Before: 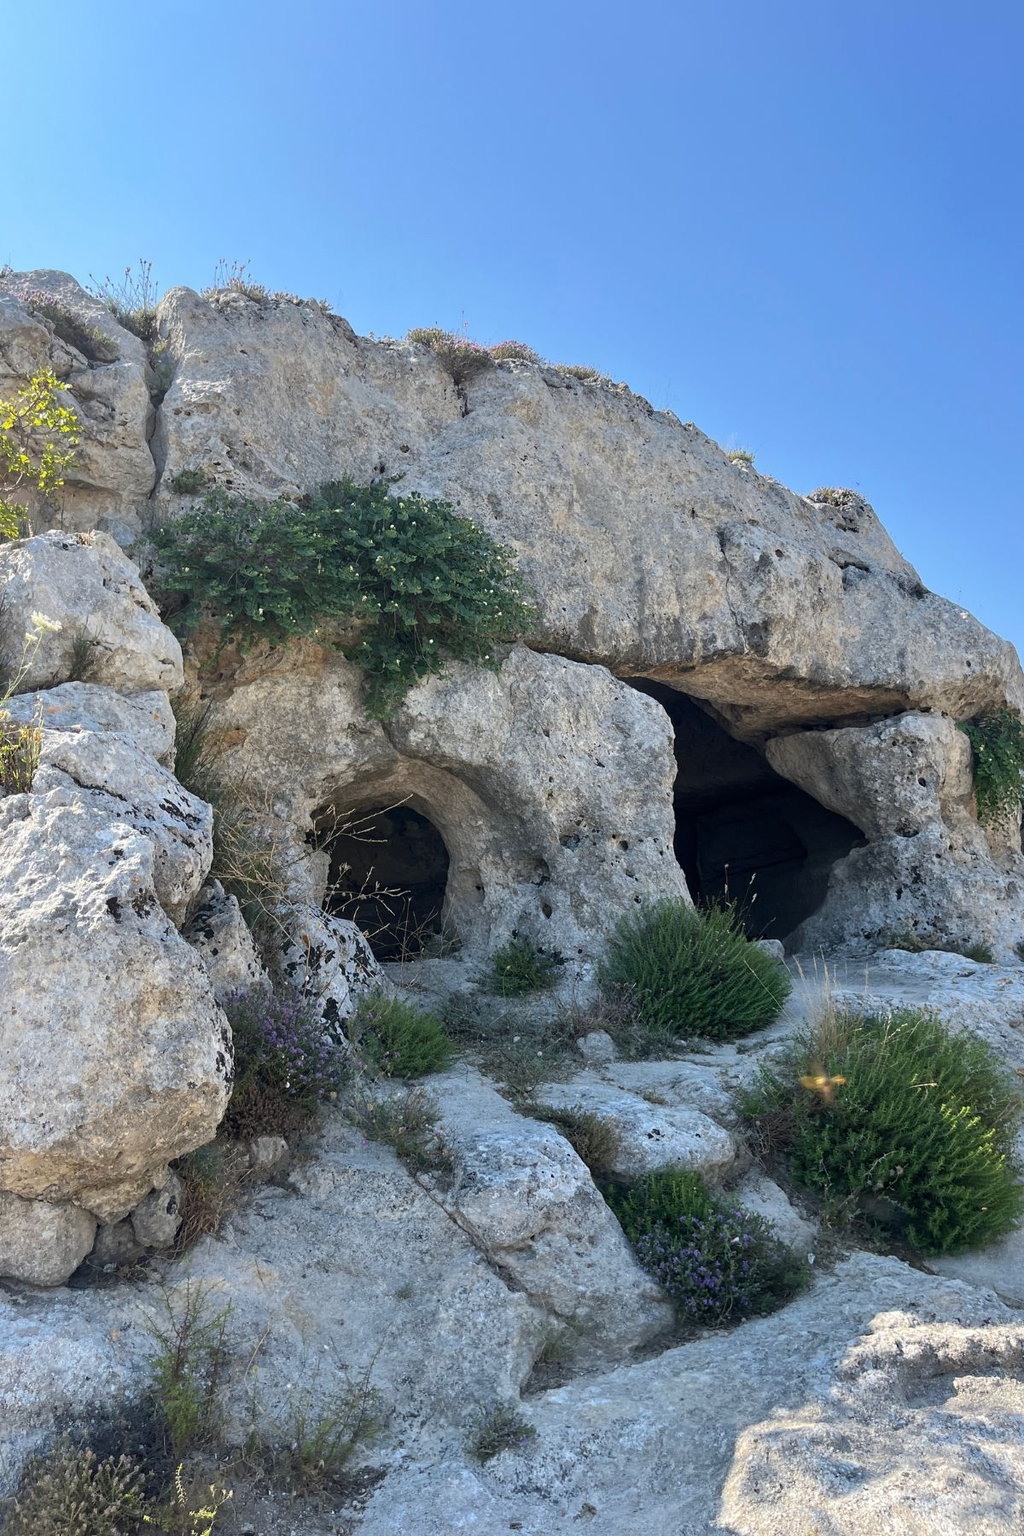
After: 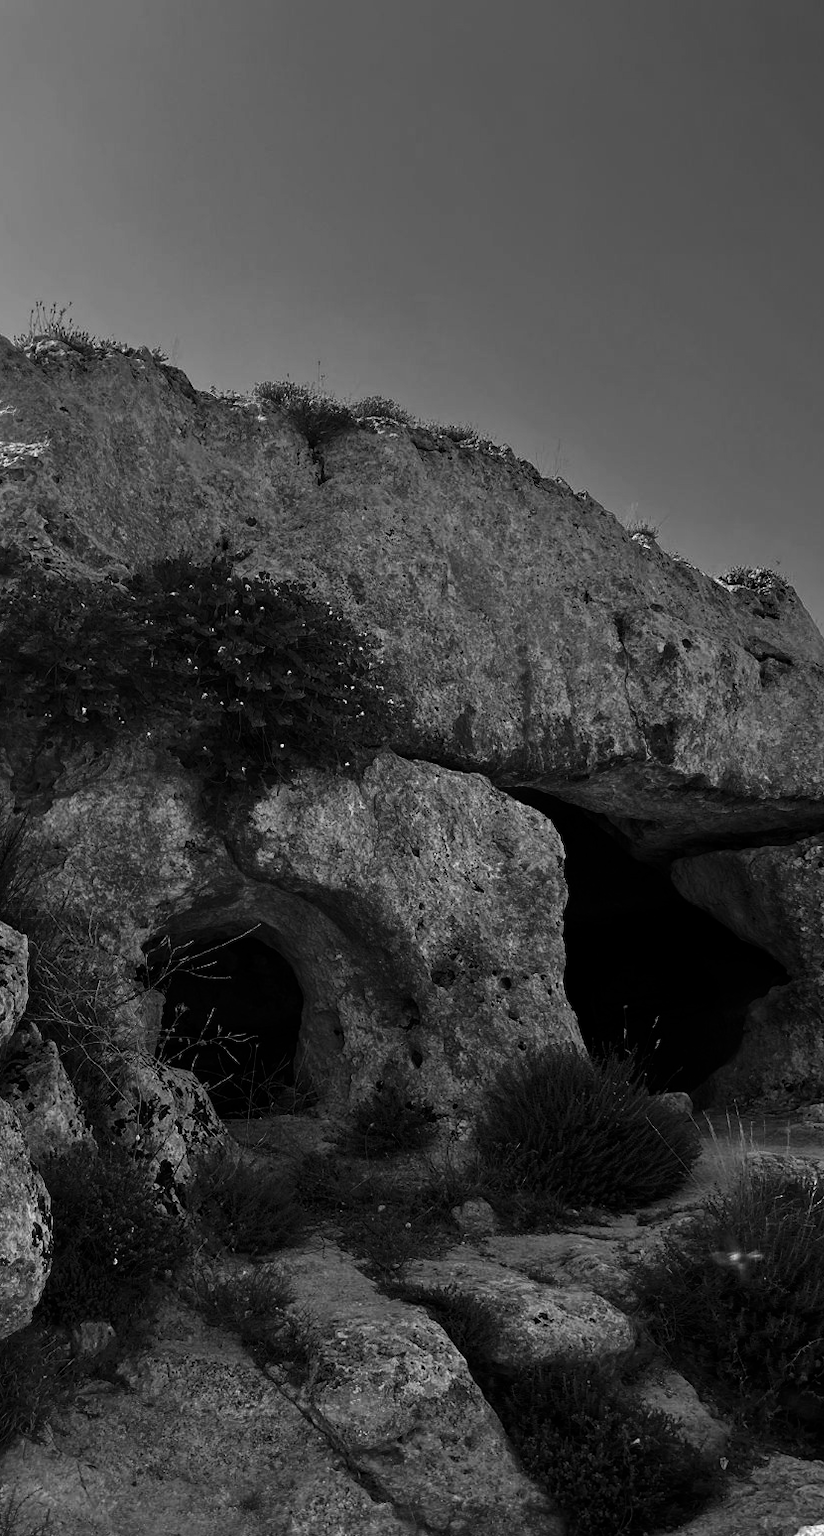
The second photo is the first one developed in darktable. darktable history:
crop: left 18.479%, right 12.2%, bottom 13.971%
contrast brightness saturation: contrast -0.03, brightness -0.59, saturation -1
